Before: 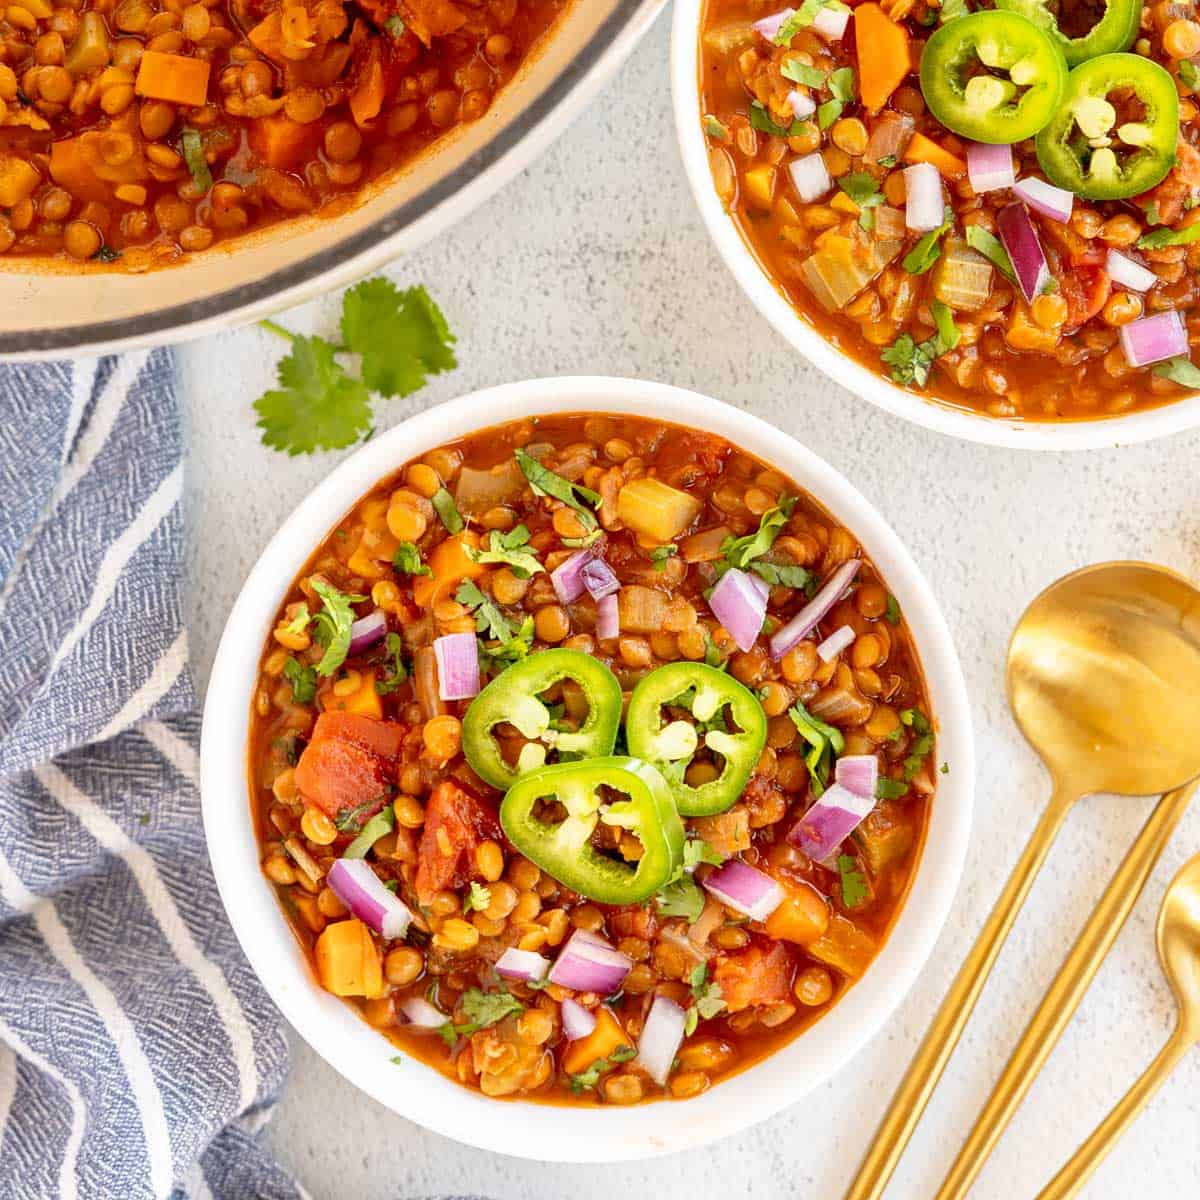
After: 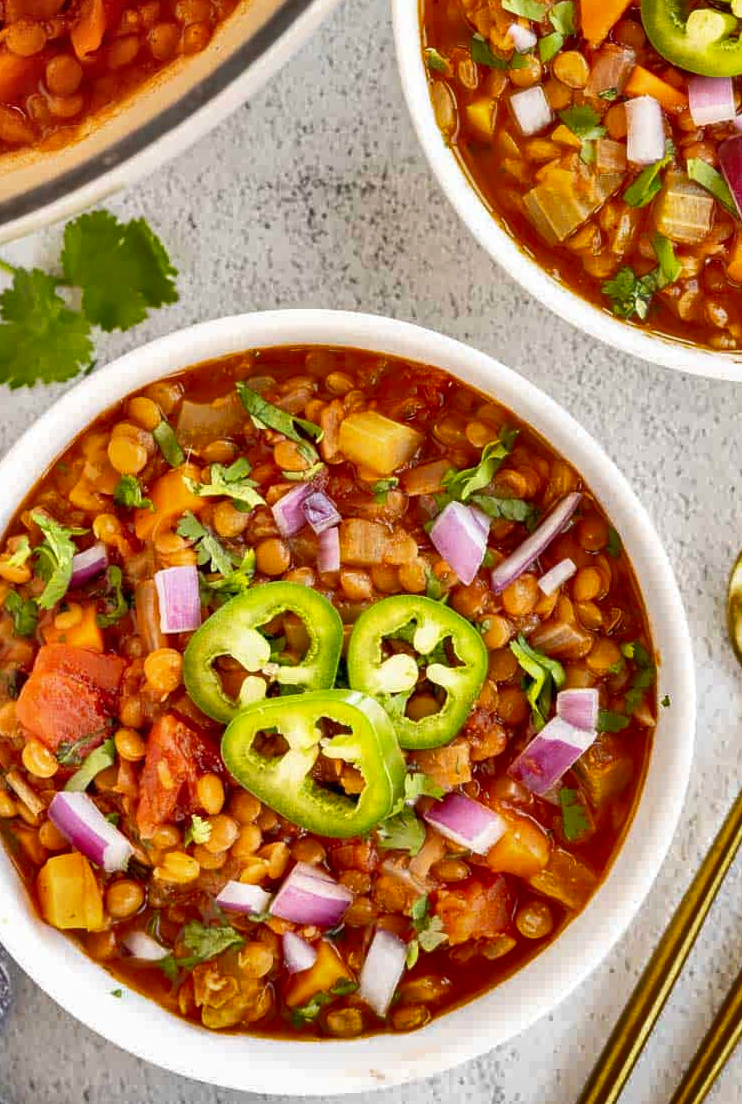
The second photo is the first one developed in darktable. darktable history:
shadows and highlights: shadows 20.79, highlights -81.14, highlights color adjustment 39.18%, soften with gaussian
crop and rotate: left 23.289%, top 5.645%, right 14.821%, bottom 2.35%
